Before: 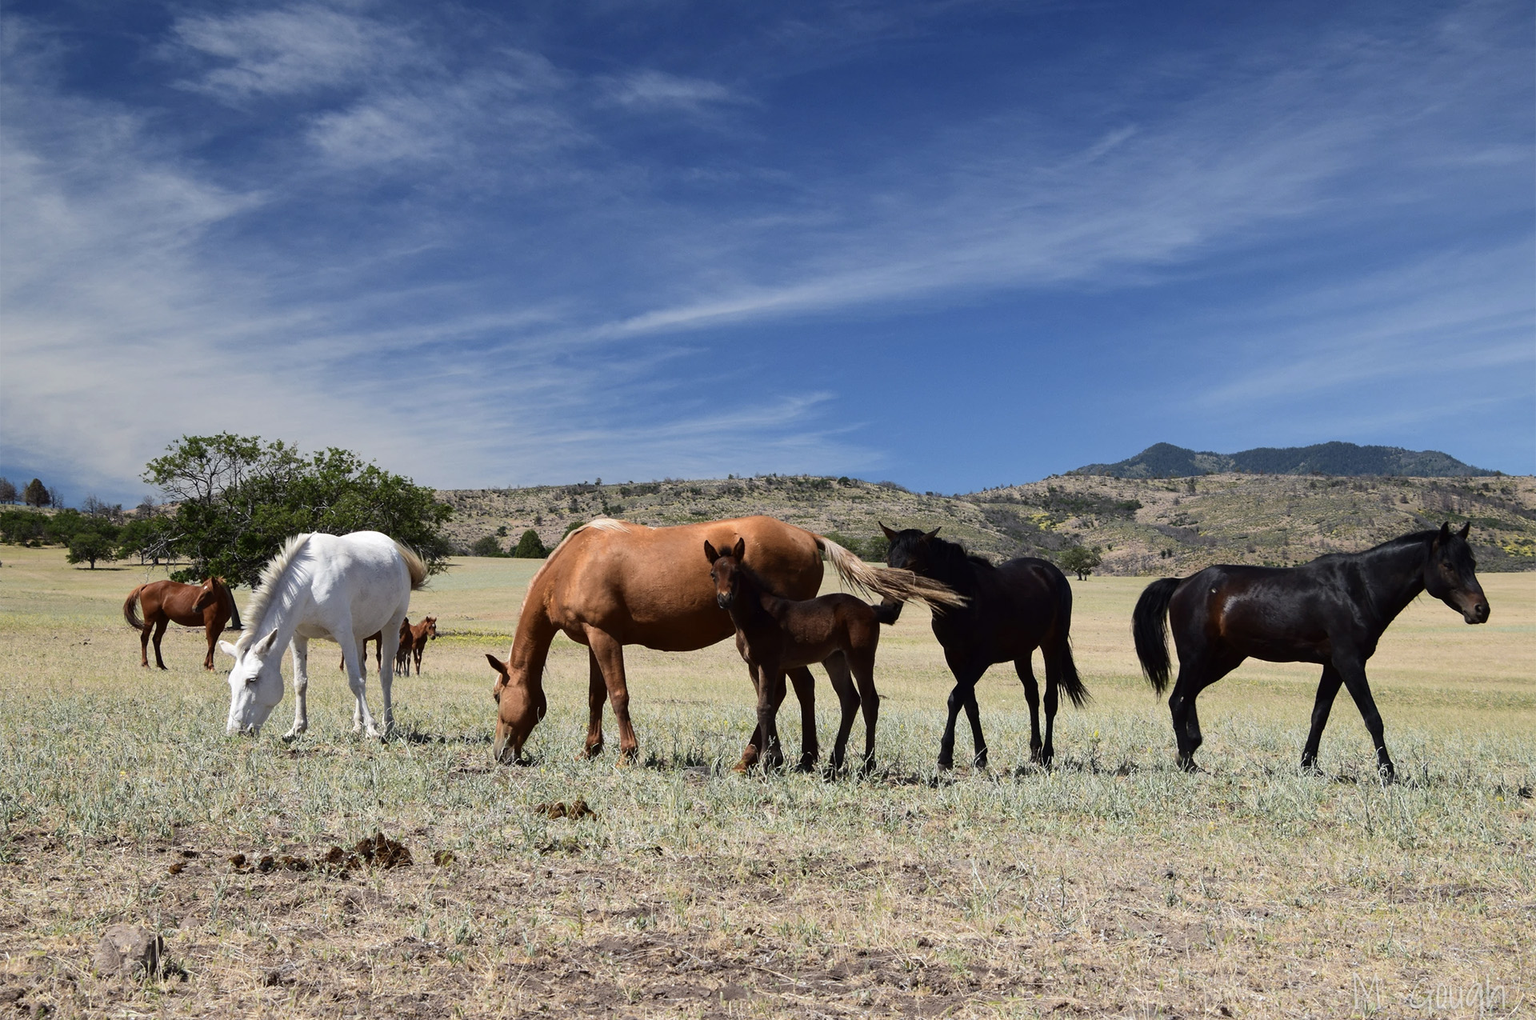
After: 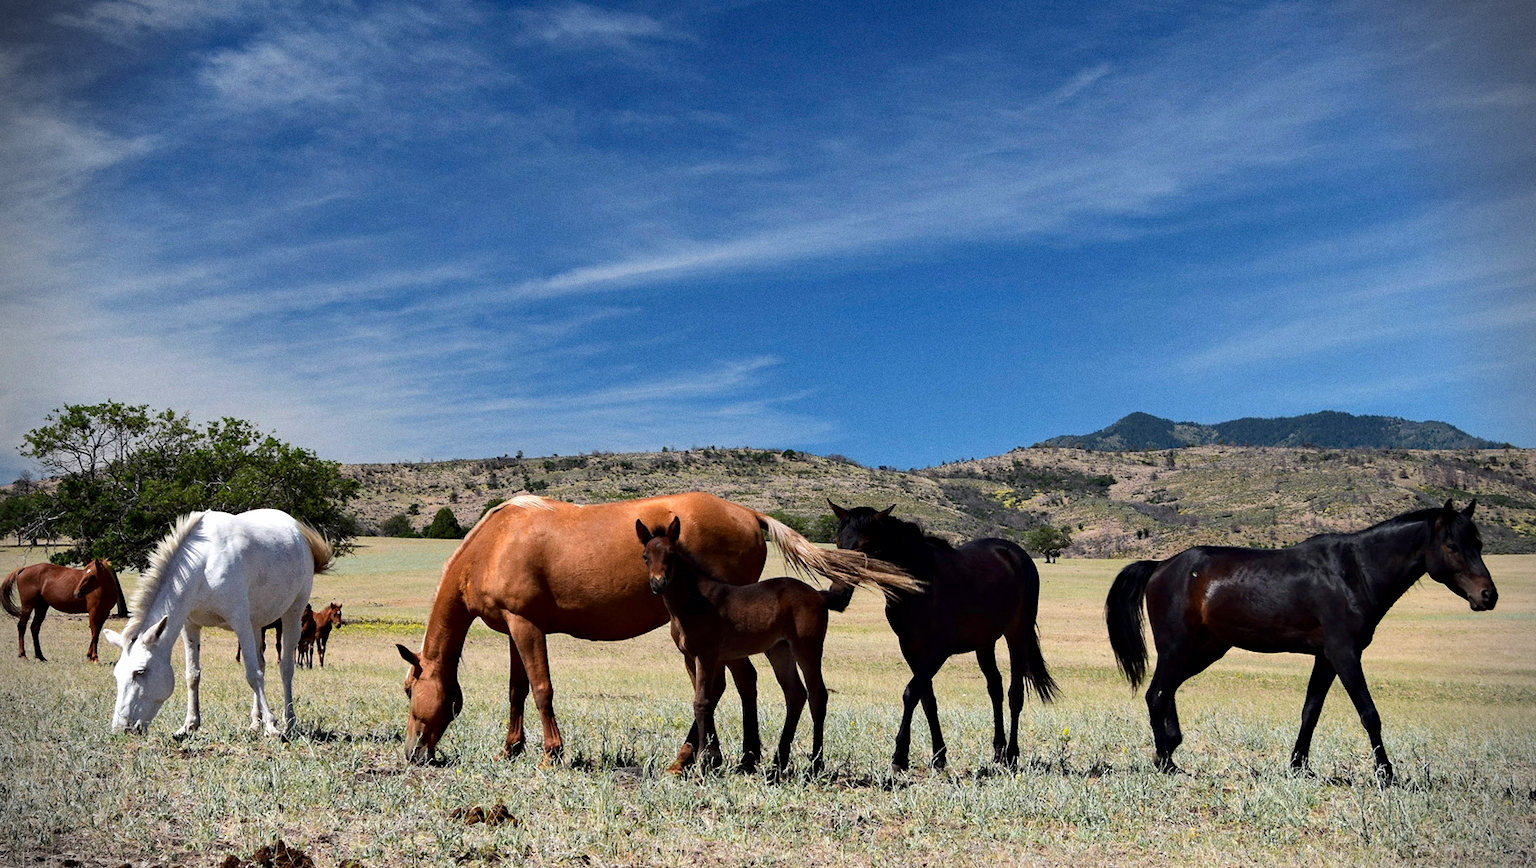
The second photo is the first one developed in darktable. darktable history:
vignetting: fall-off start 88.03%, fall-off radius 24.9%
haze removal: compatibility mode true, adaptive false
grain: coarseness 7.08 ISO, strength 21.67%, mid-tones bias 59.58%
contrast equalizer: octaves 7, y [[0.6 ×6], [0.55 ×6], [0 ×6], [0 ×6], [0 ×6]], mix 0.29
crop: left 8.155%, top 6.611%, bottom 15.385%
